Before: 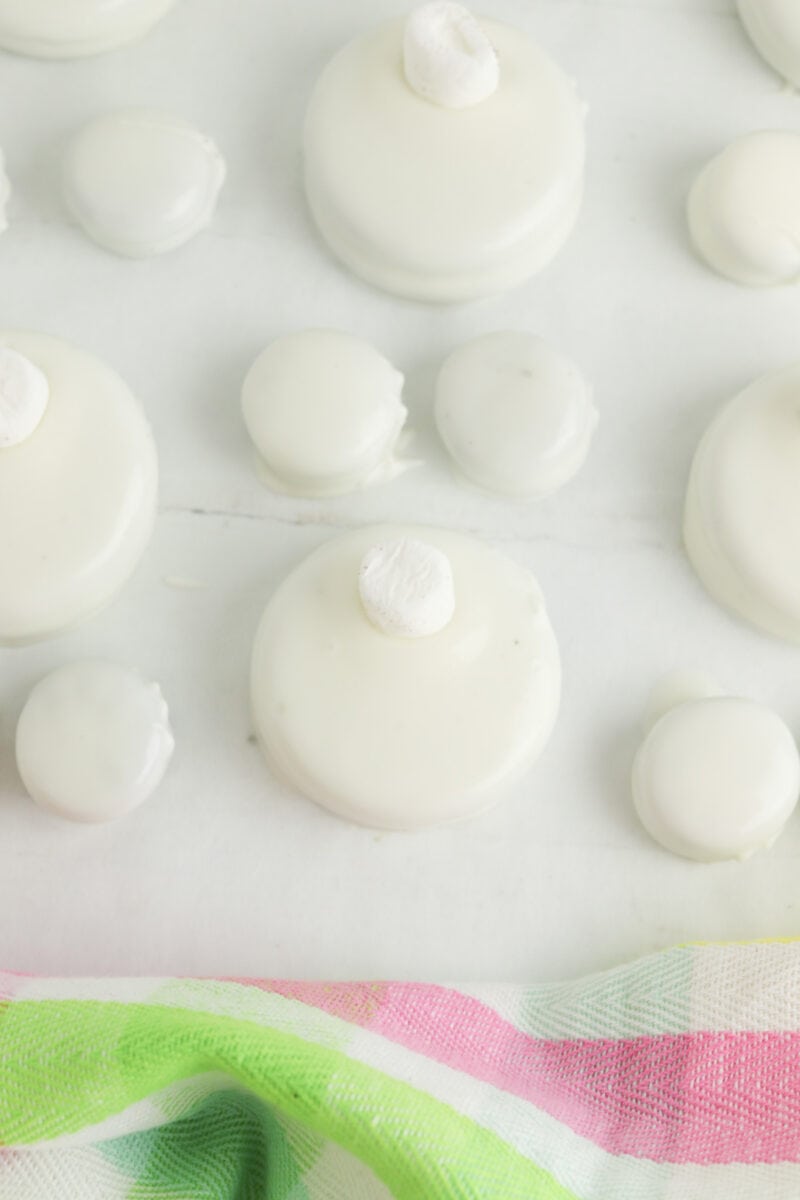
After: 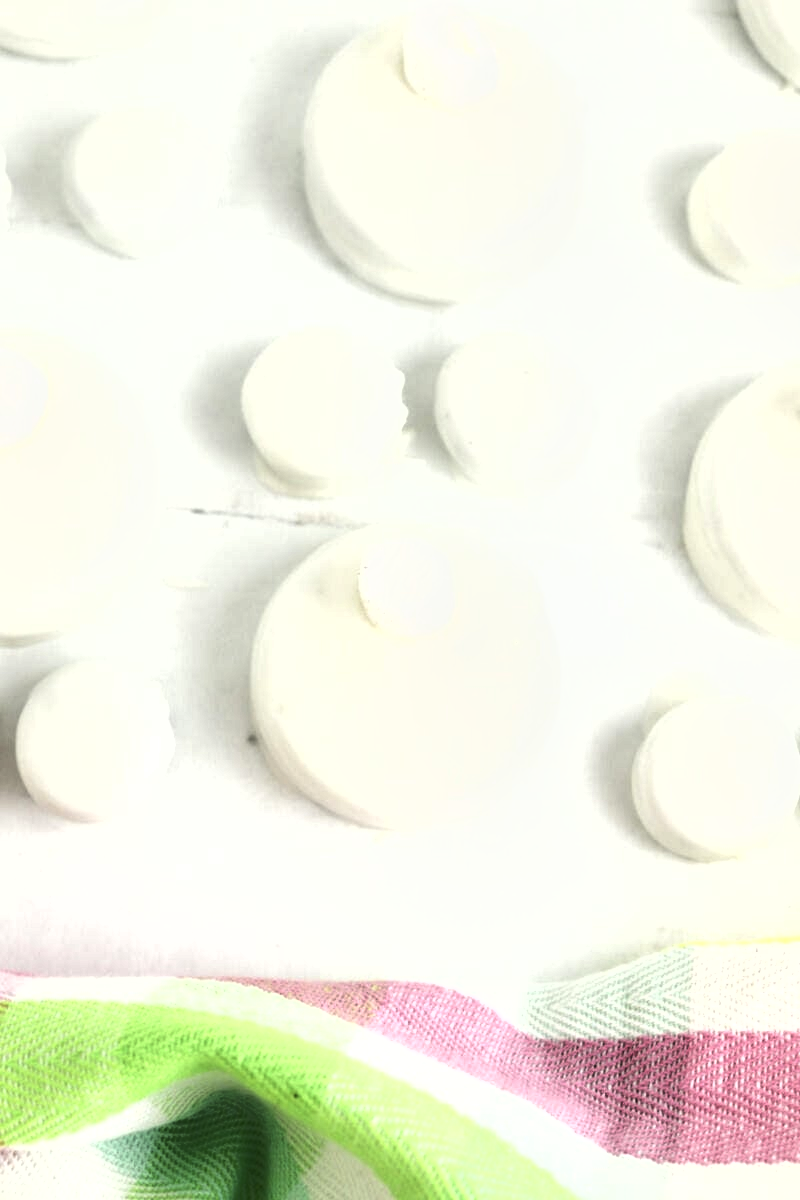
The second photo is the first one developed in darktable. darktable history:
exposure: exposure -0.21 EV, compensate exposure bias true, compensate highlight preservation false
levels: levels [0.031, 0.5, 0.969]
shadows and highlights: shadows color adjustment 99.13%, highlights color adjustment 0.641%, low approximation 0.01, soften with gaussian
tone equalizer: -8 EV -0.779 EV, -7 EV -0.714 EV, -6 EV -0.572 EV, -5 EV -0.411 EV, -3 EV 0.385 EV, -2 EV 0.6 EV, -1 EV 0.691 EV, +0 EV 0.741 EV, smoothing 1
